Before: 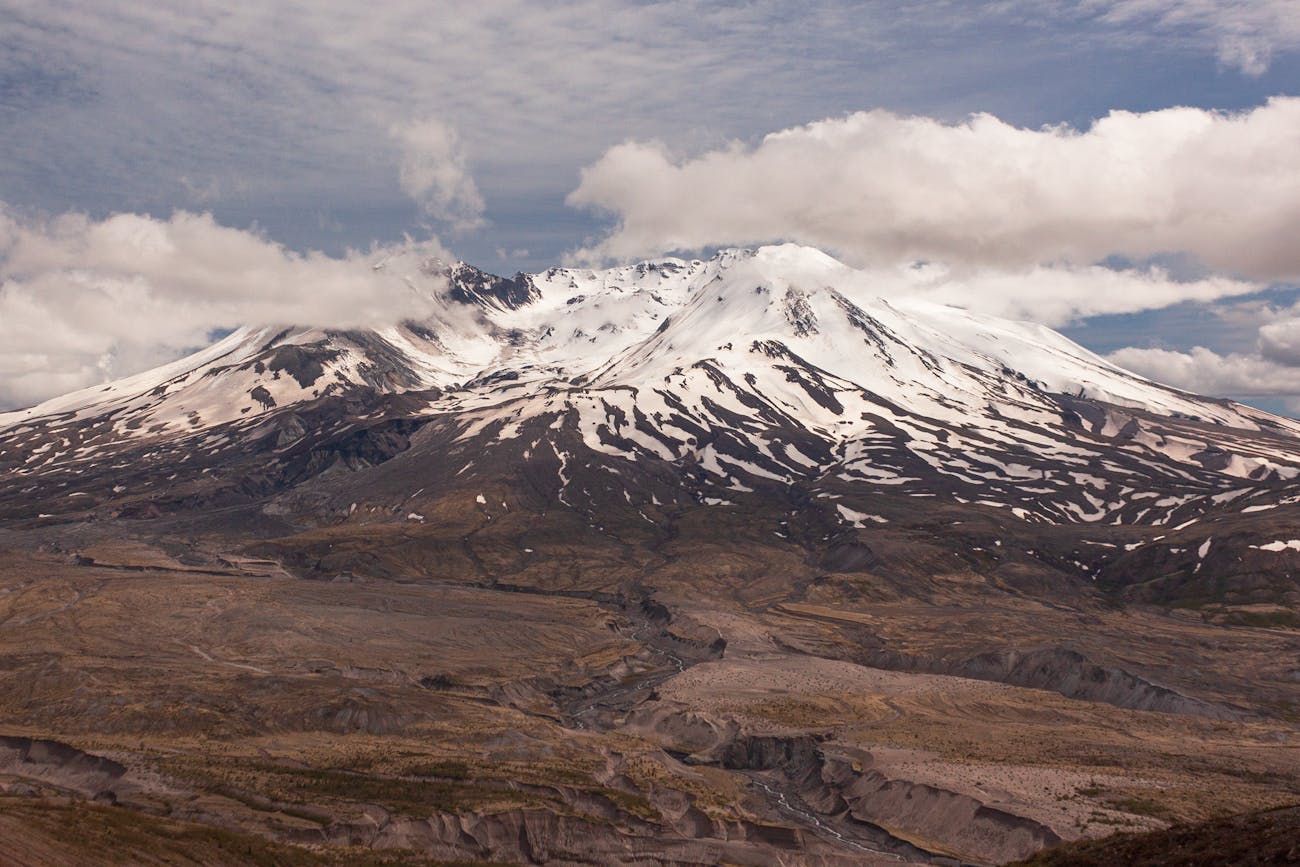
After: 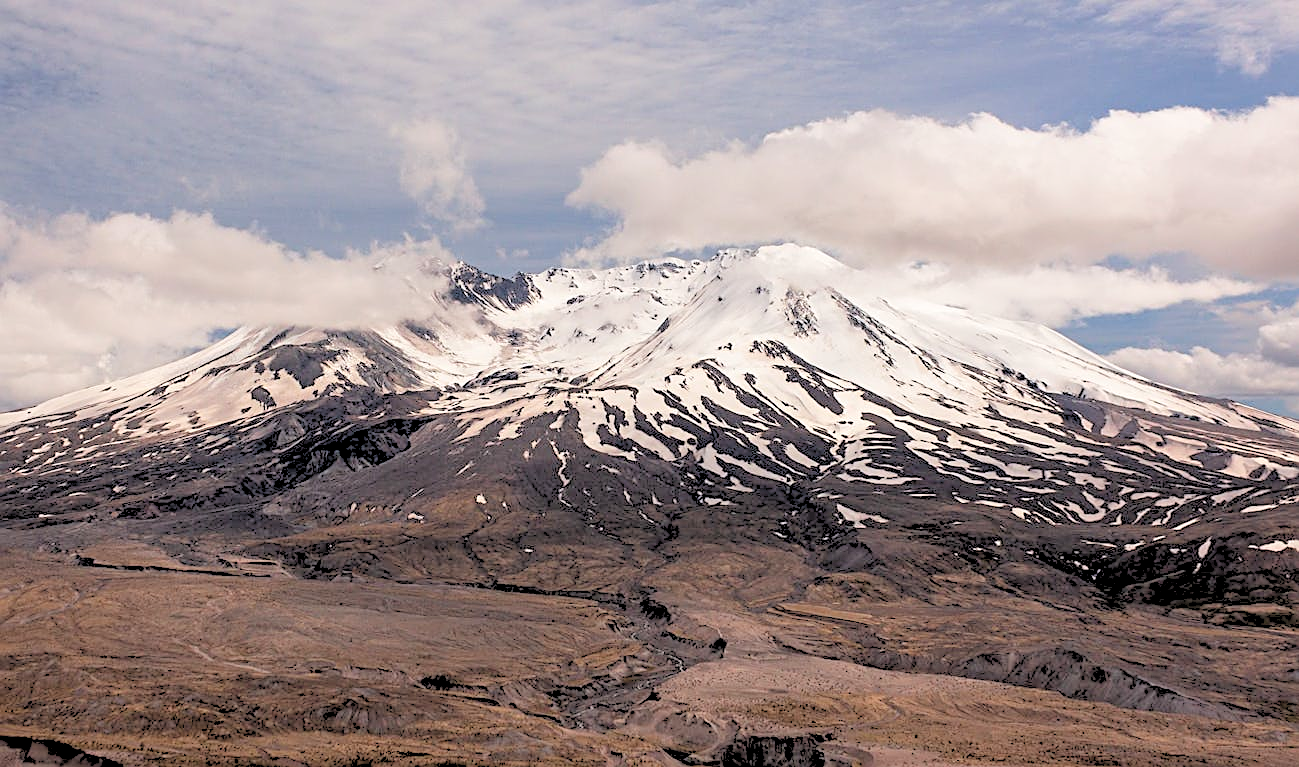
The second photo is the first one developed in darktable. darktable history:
crop and rotate: top 0%, bottom 11.49%
sharpen: on, module defaults
tone equalizer: on, module defaults
rgb levels: levels [[0.027, 0.429, 0.996], [0, 0.5, 1], [0, 0.5, 1]]
